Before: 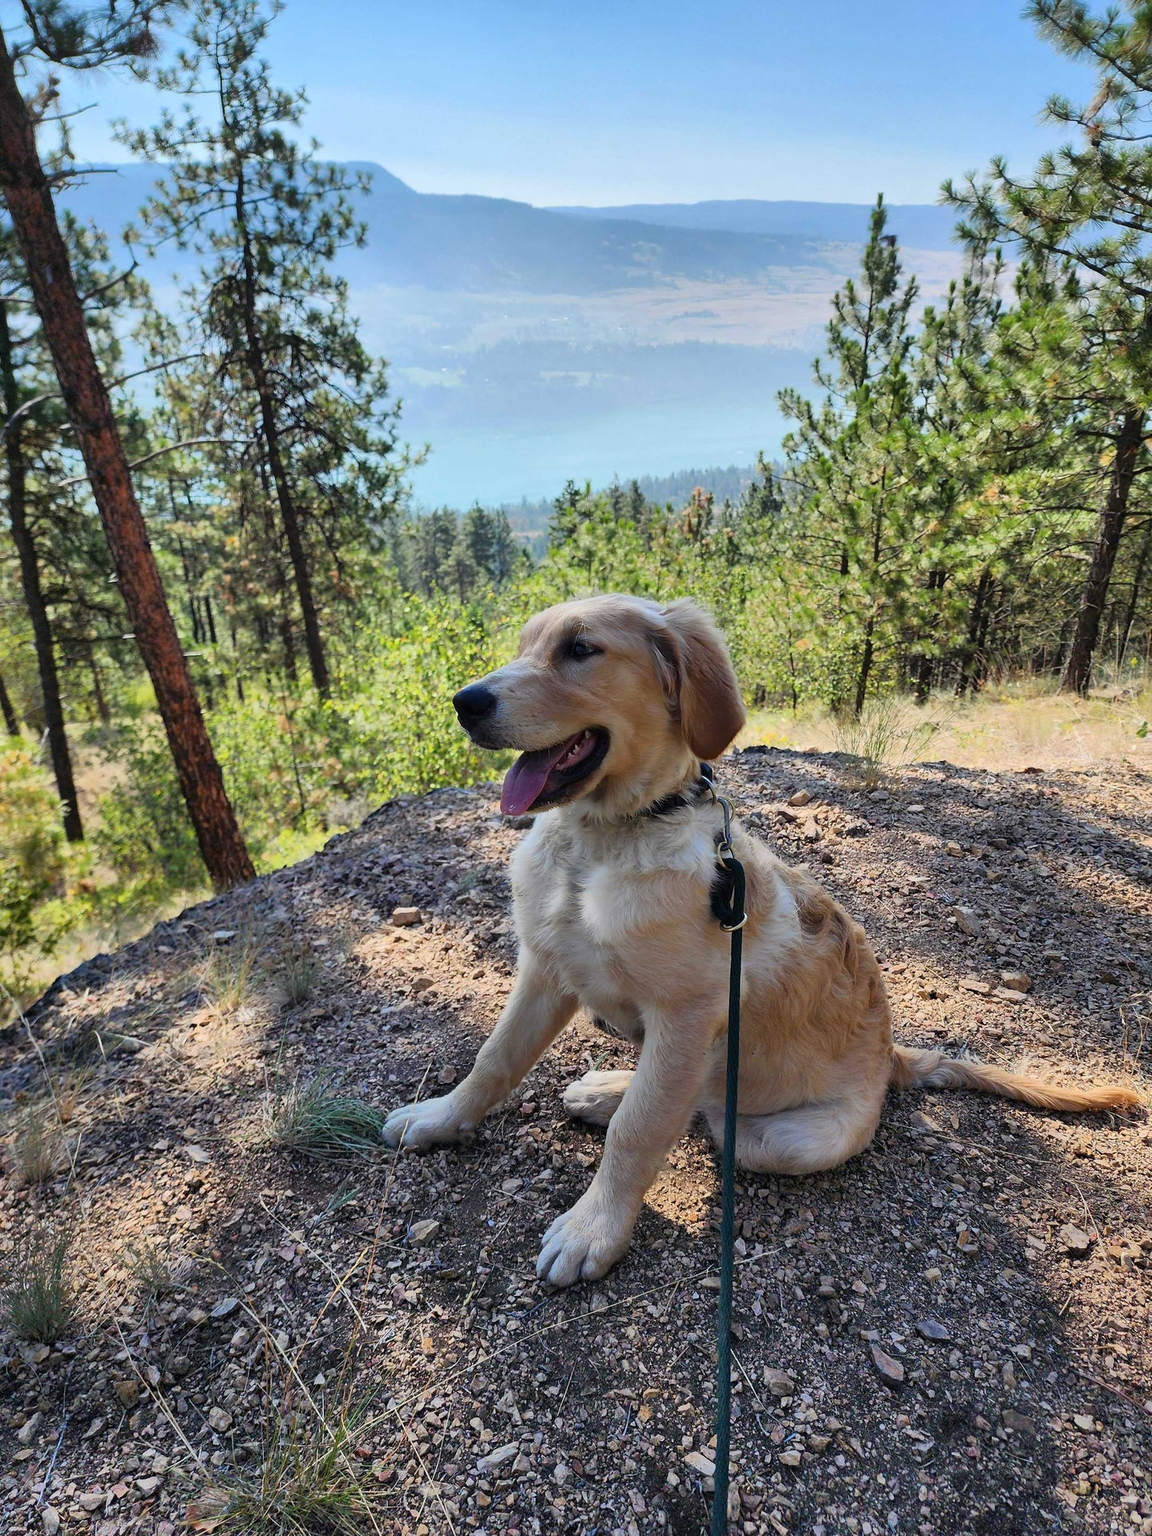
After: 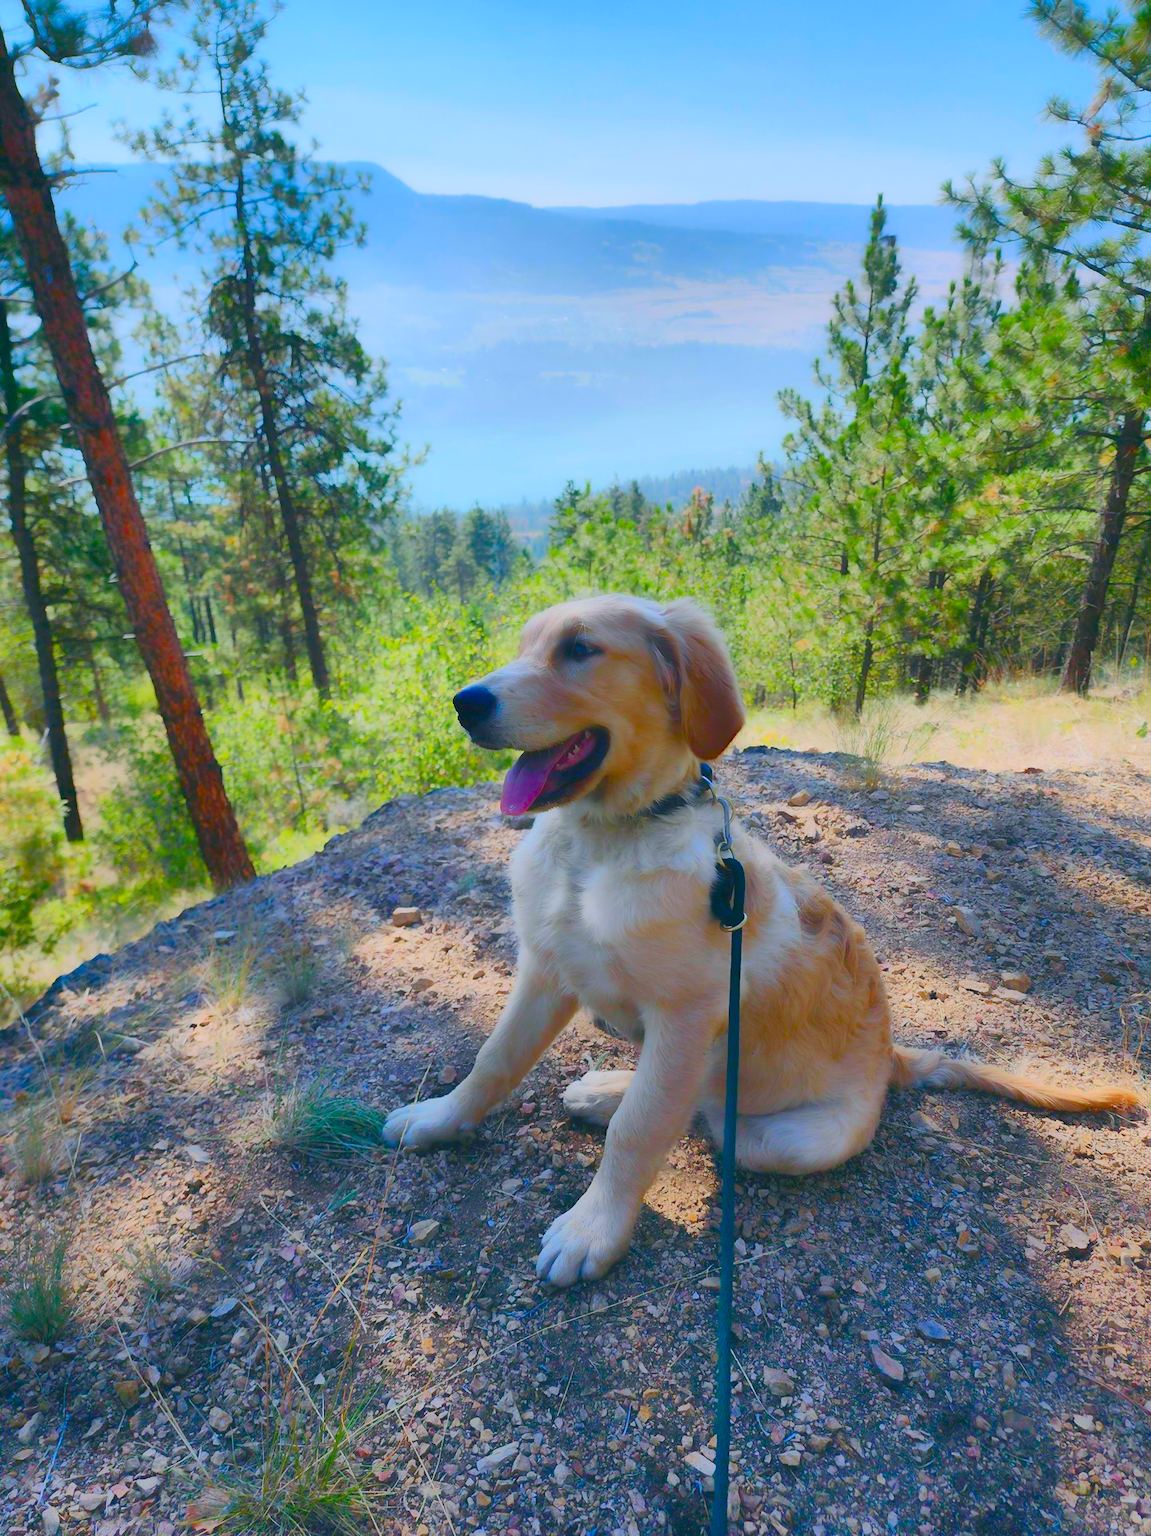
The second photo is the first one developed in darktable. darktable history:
shadows and highlights: shadows 31.56, highlights -32.32, soften with gaussian
contrast brightness saturation: contrast 0.125, brightness -0.045, saturation 0.162
color balance rgb: power › luminance -7.66%, power › chroma 1.107%, power › hue 217.31°, highlights gain › luminance 16.939%, highlights gain › chroma 2.843%, highlights gain › hue 259.73°, linear chroma grading › global chroma 9.095%, perceptual saturation grading › global saturation 40.52%, perceptual saturation grading › highlights -50.115%, perceptual saturation grading › shadows 30.266%, contrast -29.766%
exposure: black level correction 0, exposure 0.596 EV, compensate exposure bias true, compensate highlight preservation false
contrast equalizer: y [[0.5, 0.542, 0.583, 0.625, 0.667, 0.708], [0.5 ×6], [0.5 ×6], [0 ×6], [0 ×6]], mix -0.988
